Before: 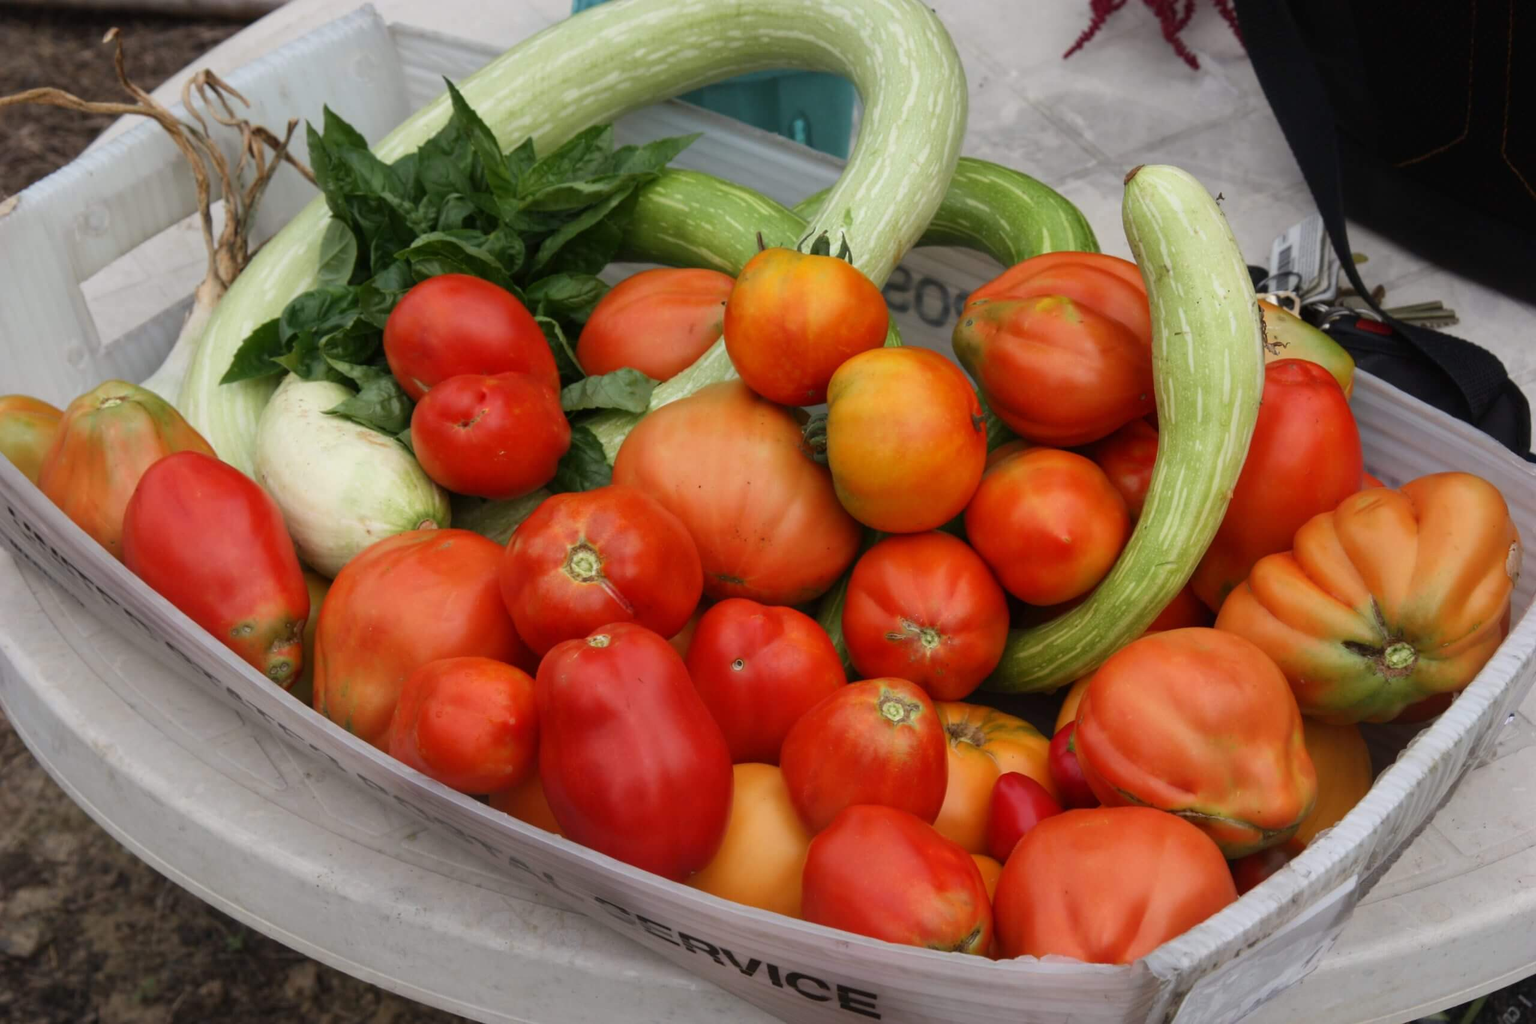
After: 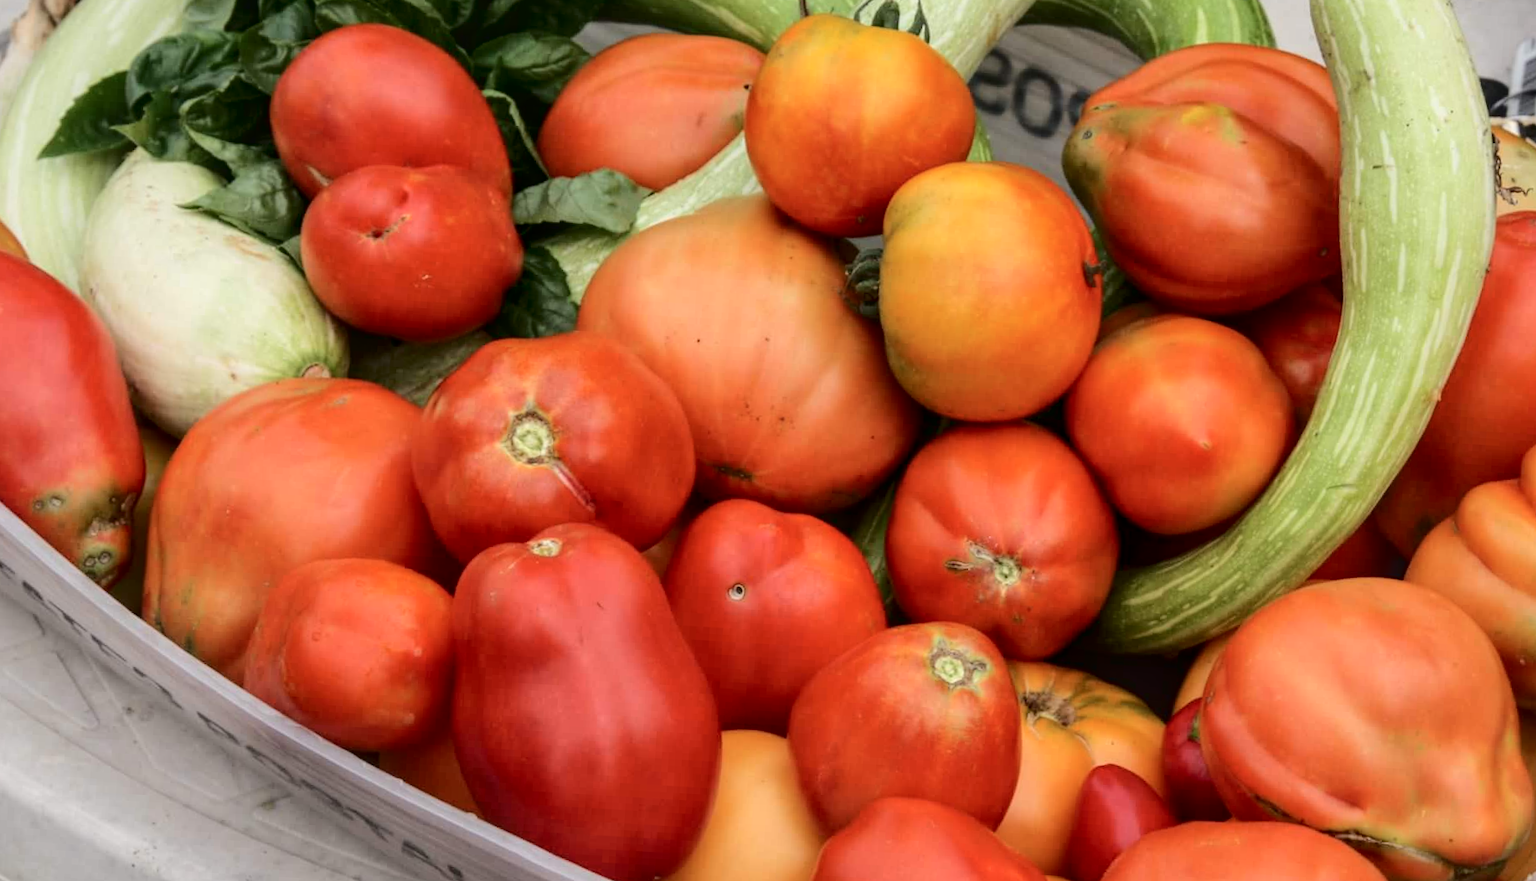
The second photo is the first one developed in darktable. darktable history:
tone curve: curves: ch0 [(0, 0) (0.003, 0.047) (0.011, 0.05) (0.025, 0.053) (0.044, 0.057) (0.069, 0.062) (0.1, 0.084) (0.136, 0.115) (0.177, 0.159) (0.224, 0.216) (0.277, 0.289) (0.335, 0.382) (0.399, 0.474) (0.468, 0.561) (0.543, 0.636) (0.623, 0.705) (0.709, 0.778) (0.801, 0.847) (0.898, 0.916) (1, 1)], color space Lab, independent channels, preserve colors none
local contrast: detail 130%
crop and rotate: angle -3.39°, left 9.9%, top 21.003%, right 12.221%, bottom 11.986%
